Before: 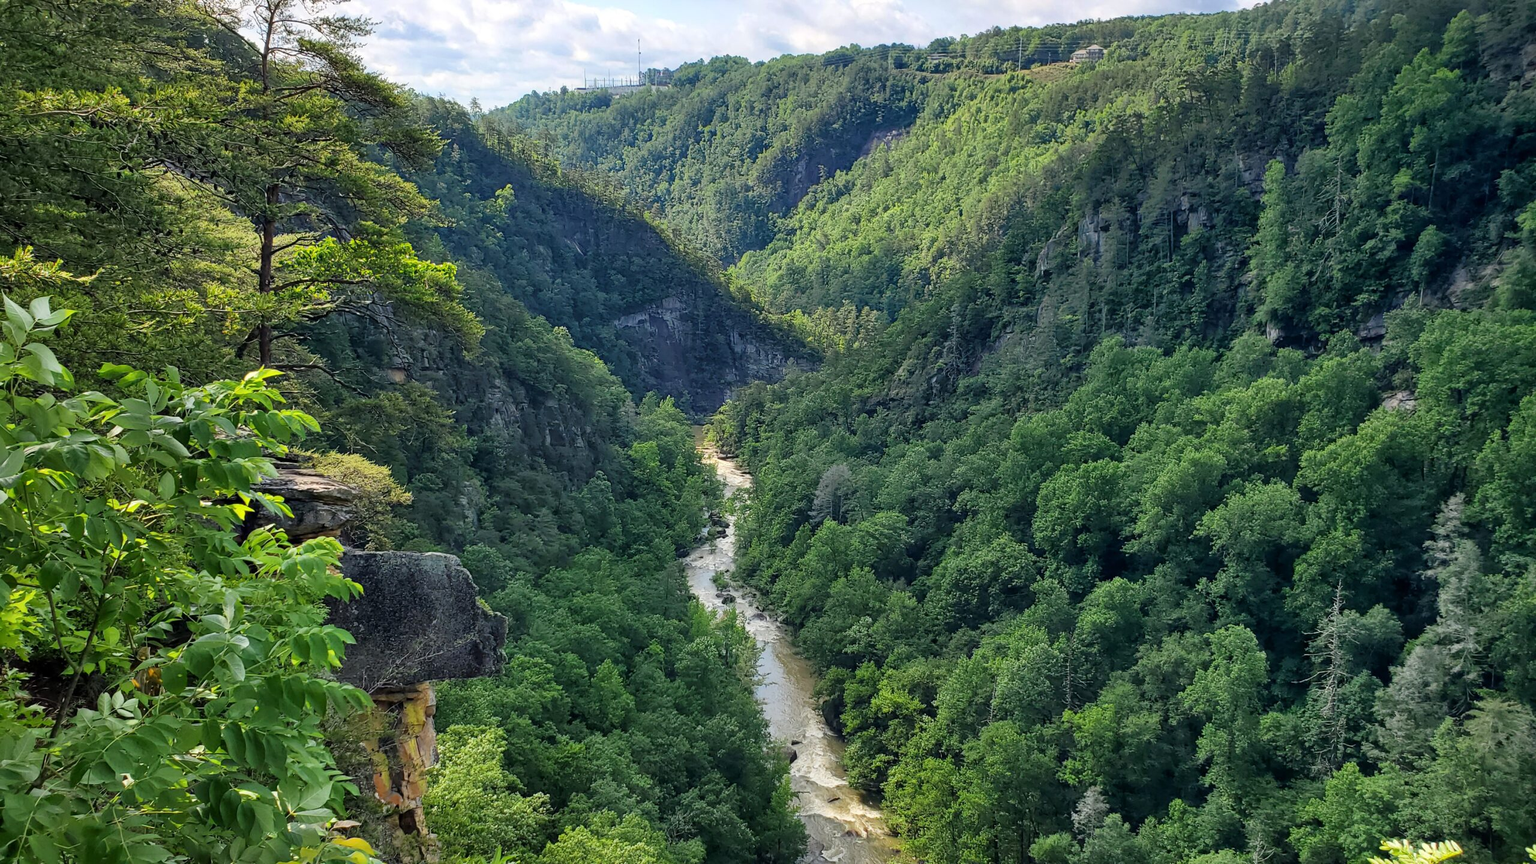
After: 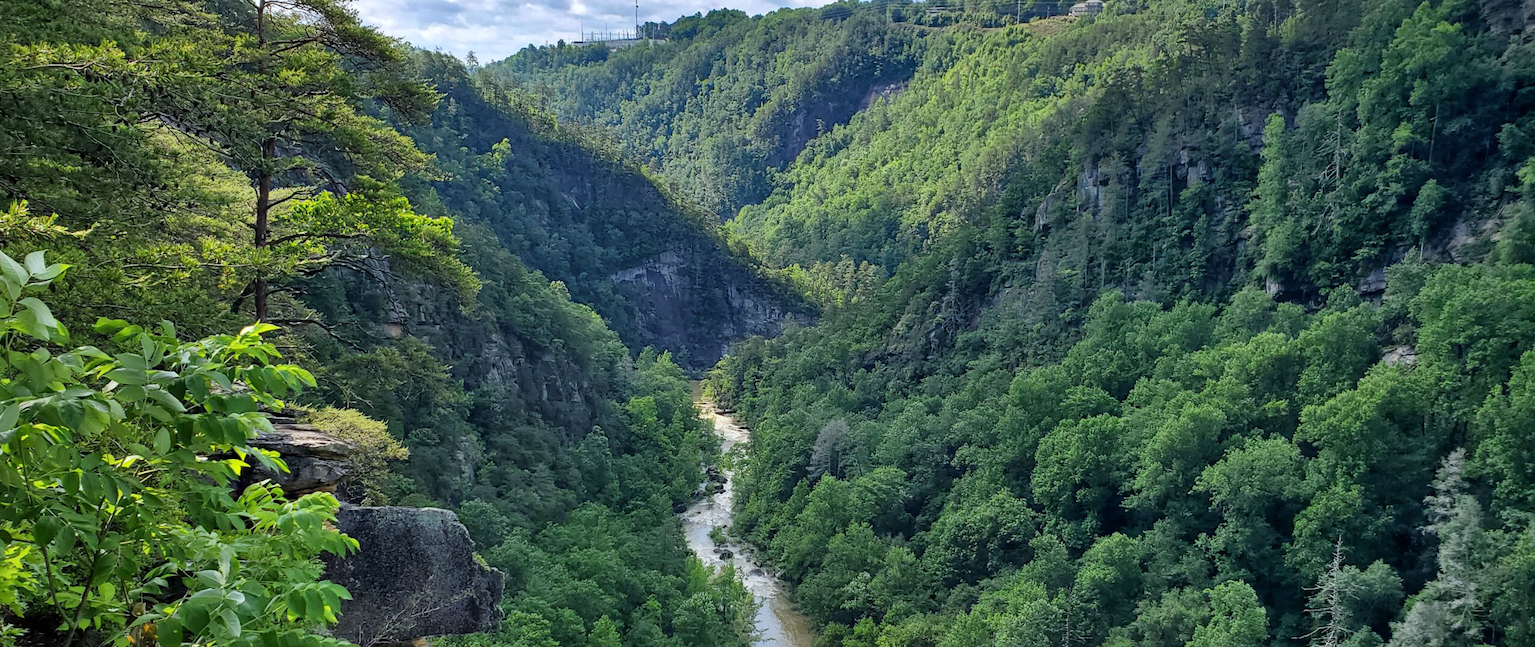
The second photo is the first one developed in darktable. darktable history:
white balance: red 0.967, blue 1.049
crop: left 0.387%, top 5.469%, bottom 19.809%
shadows and highlights: shadows 24.5, highlights -78.15, soften with gaussian
tone equalizer: on, module defaults
